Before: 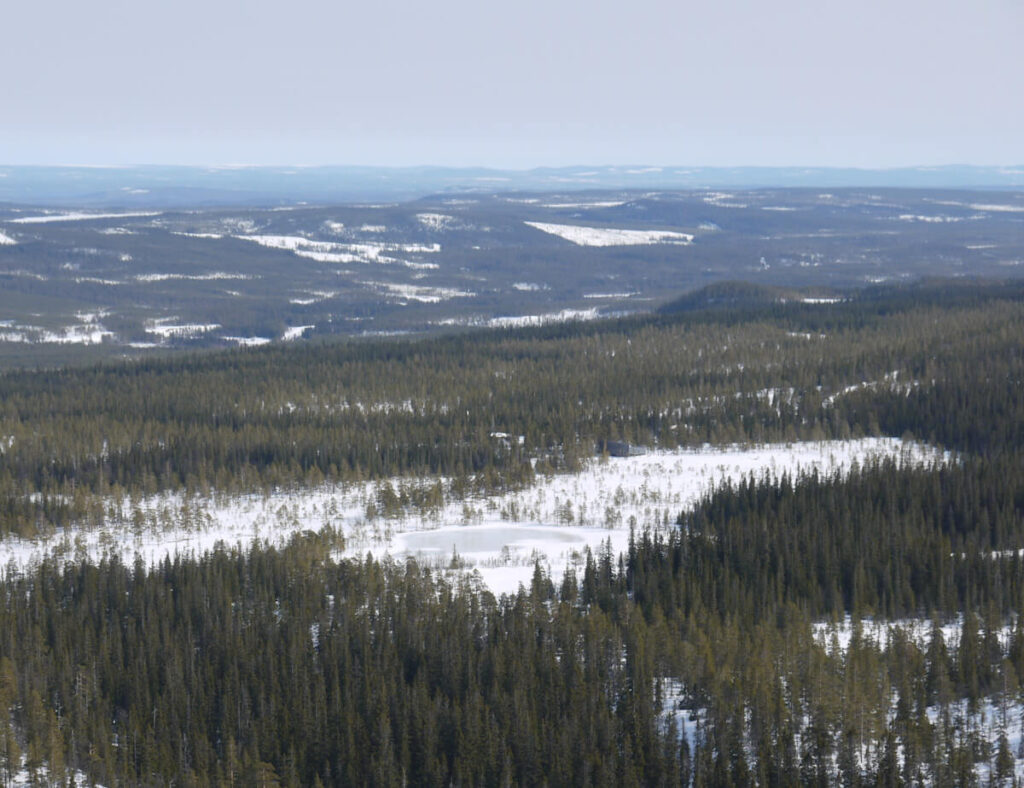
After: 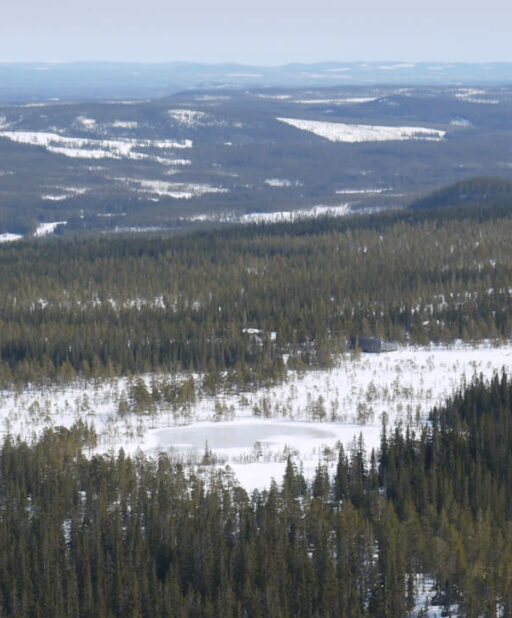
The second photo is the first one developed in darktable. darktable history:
crop and rotate: angle 0.021°, left 24.261%, top 13.25%, right 25.666%, bottom 8.202%
